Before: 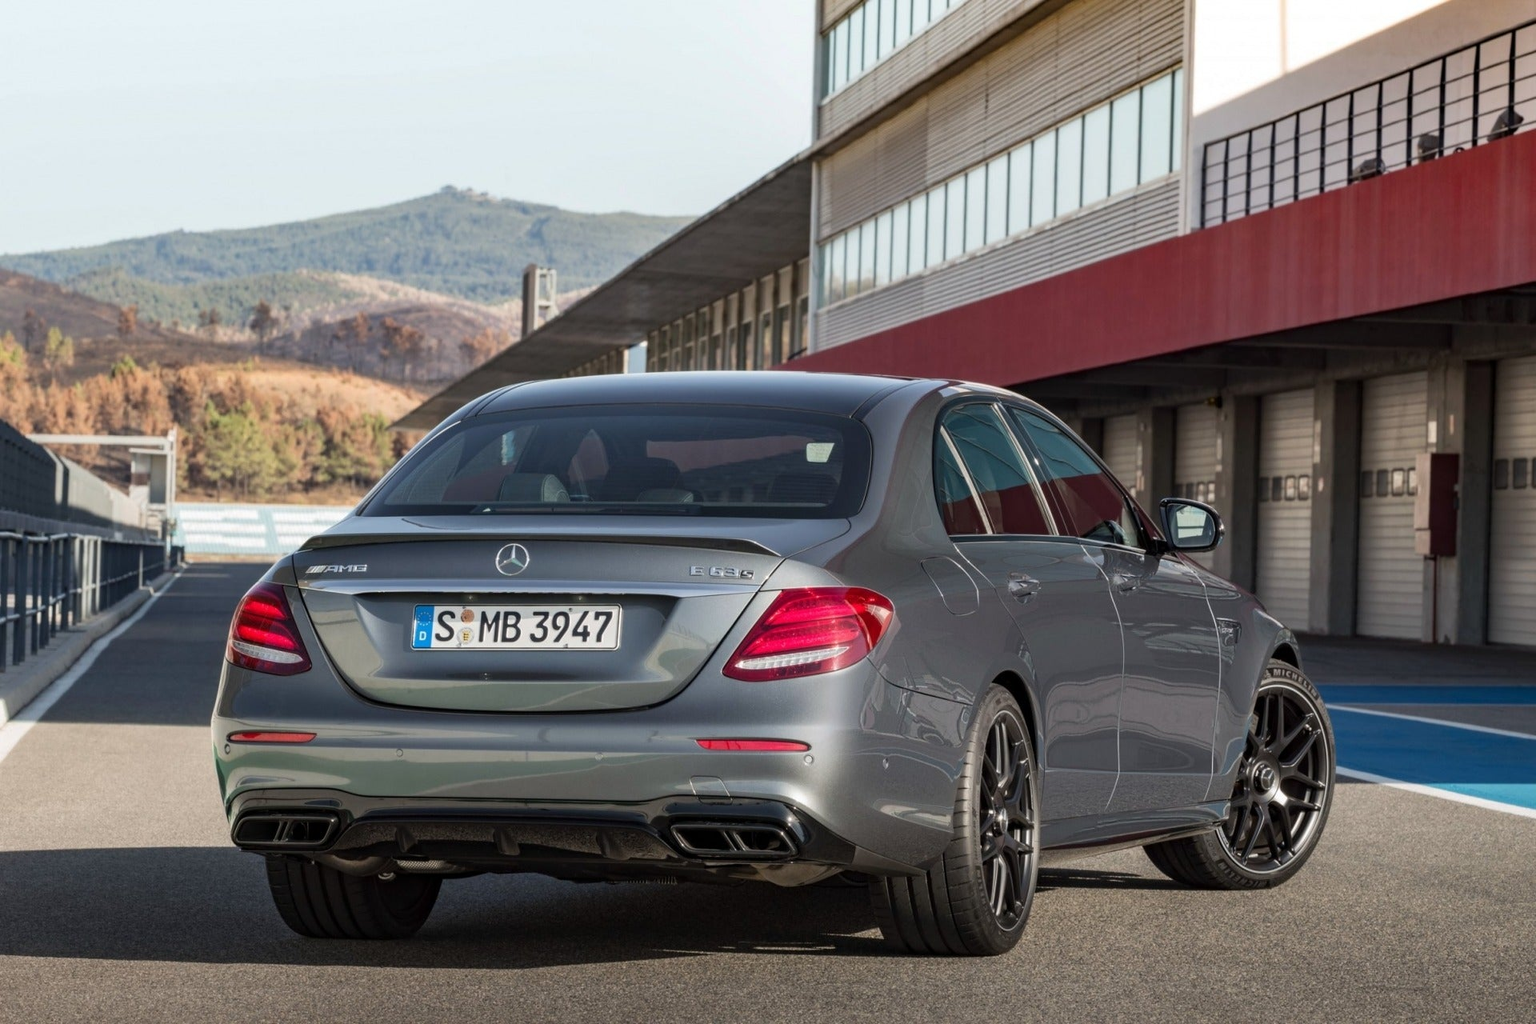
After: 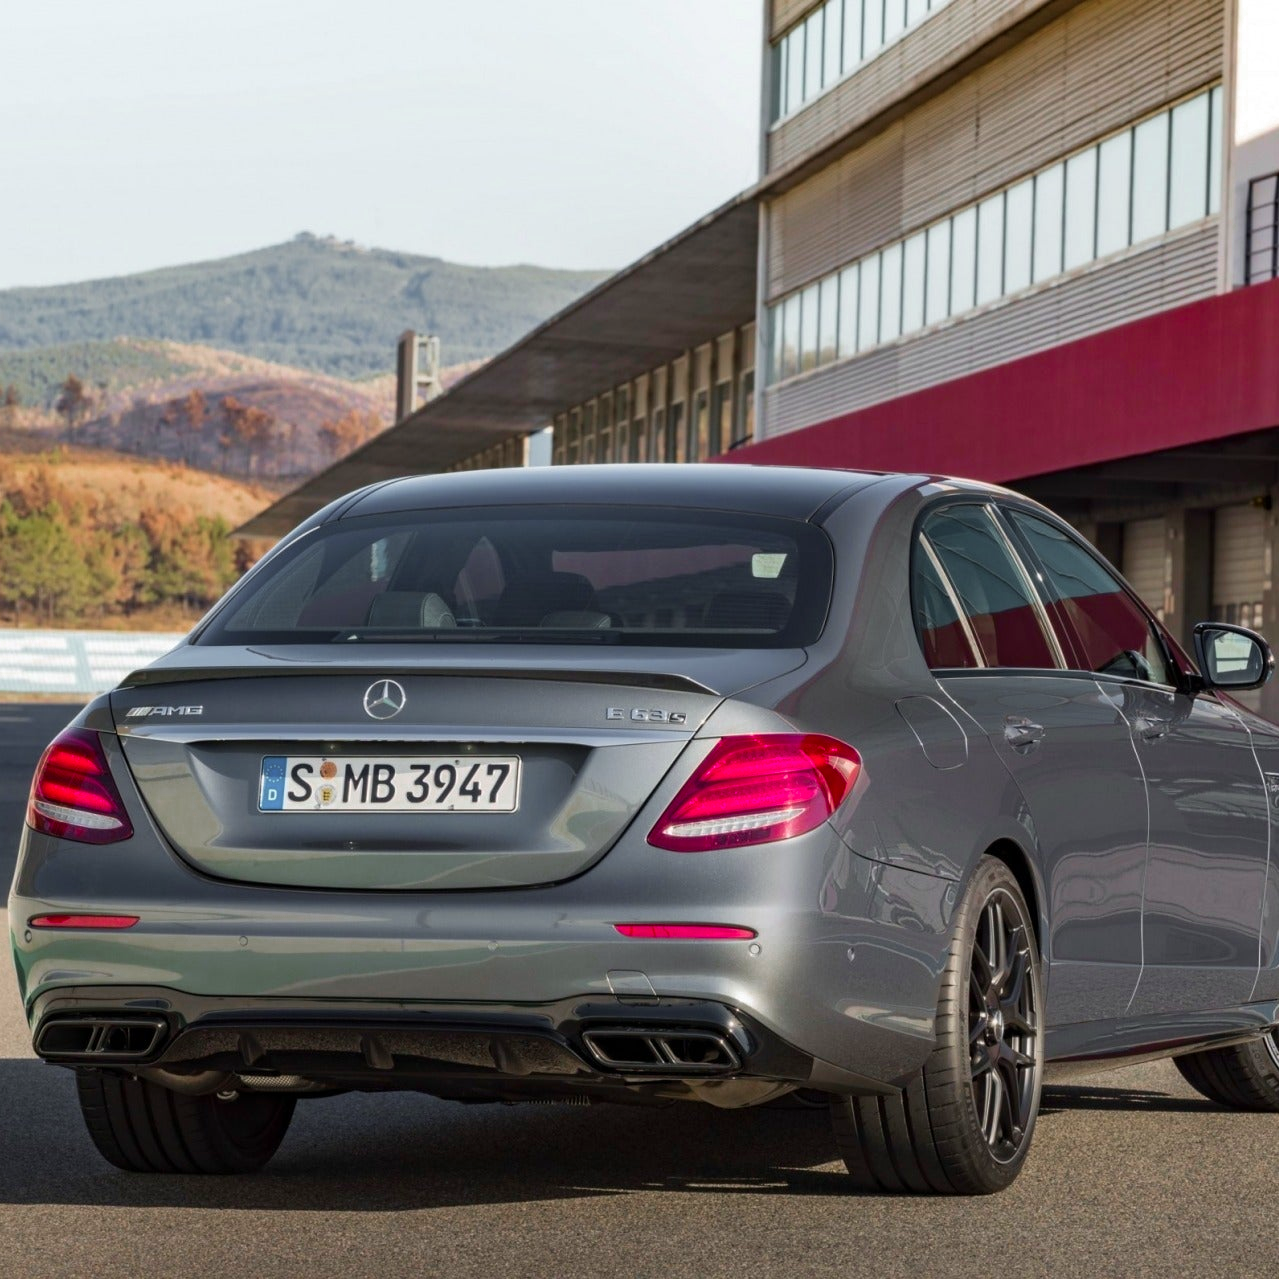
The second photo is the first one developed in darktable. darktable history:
velvia: on, module defaults
crop and rotate: left 13.342%, right 19.991%
color zones: curves: ch0 [(0, 0.48) (0.209, 0.398) (0.305, 0.332) (0.429, 0.493) (0.571, 0.5) (0.714, 0.5) (0.857, 0.5) (1, 0.48)]; ch1 [(0, 0.633) (0.143, 0.586) (0.286, 0.489) (0.429, 0.448) (0.571, 0.31) (0.714, 0.335) (0.857, 0.492) (1, 0.633)]; ch2 [(0, 0.448) (0.143, 0.498) (0.286, 0.5) (0.429, 0.5) (0.571, 0.5) (0.714, 0.5) (0.857, 0.5) (1, 0.448)]
